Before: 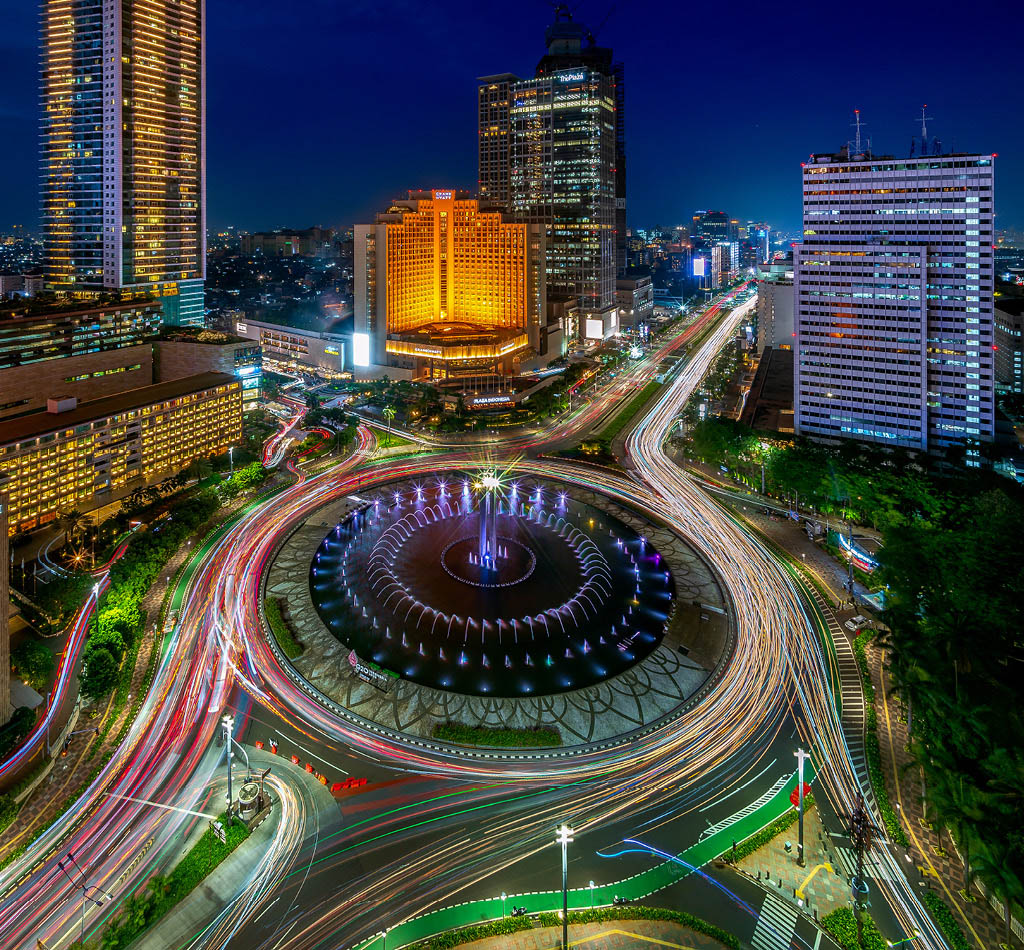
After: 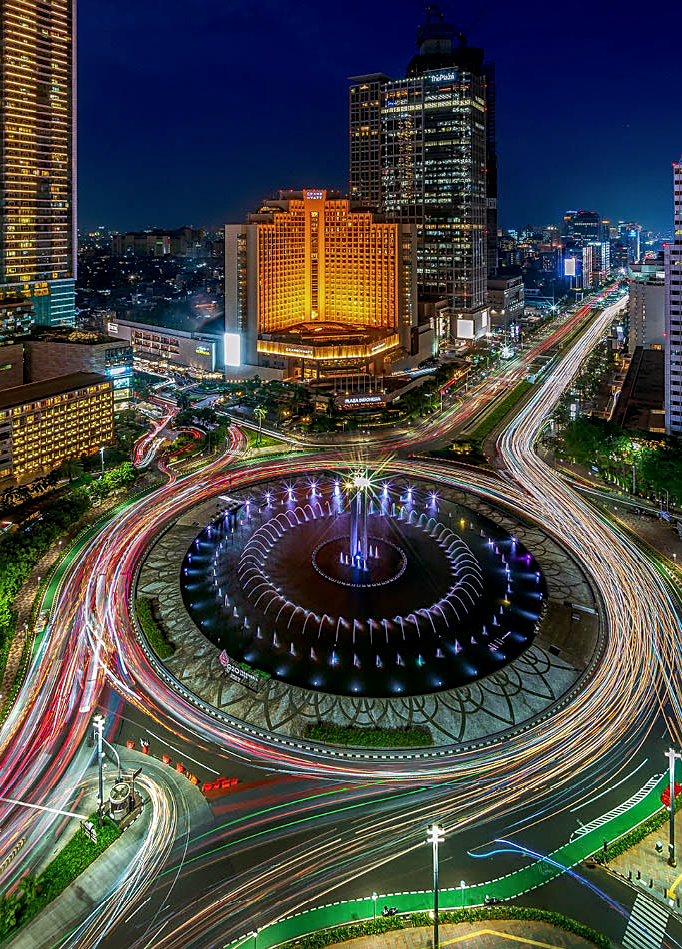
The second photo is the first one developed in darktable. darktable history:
sharpen: on, module defaults
crop and rotate: left 12.648%, right 20.685%
local contrast: on, module defaults
graduated density: on, module defaults
